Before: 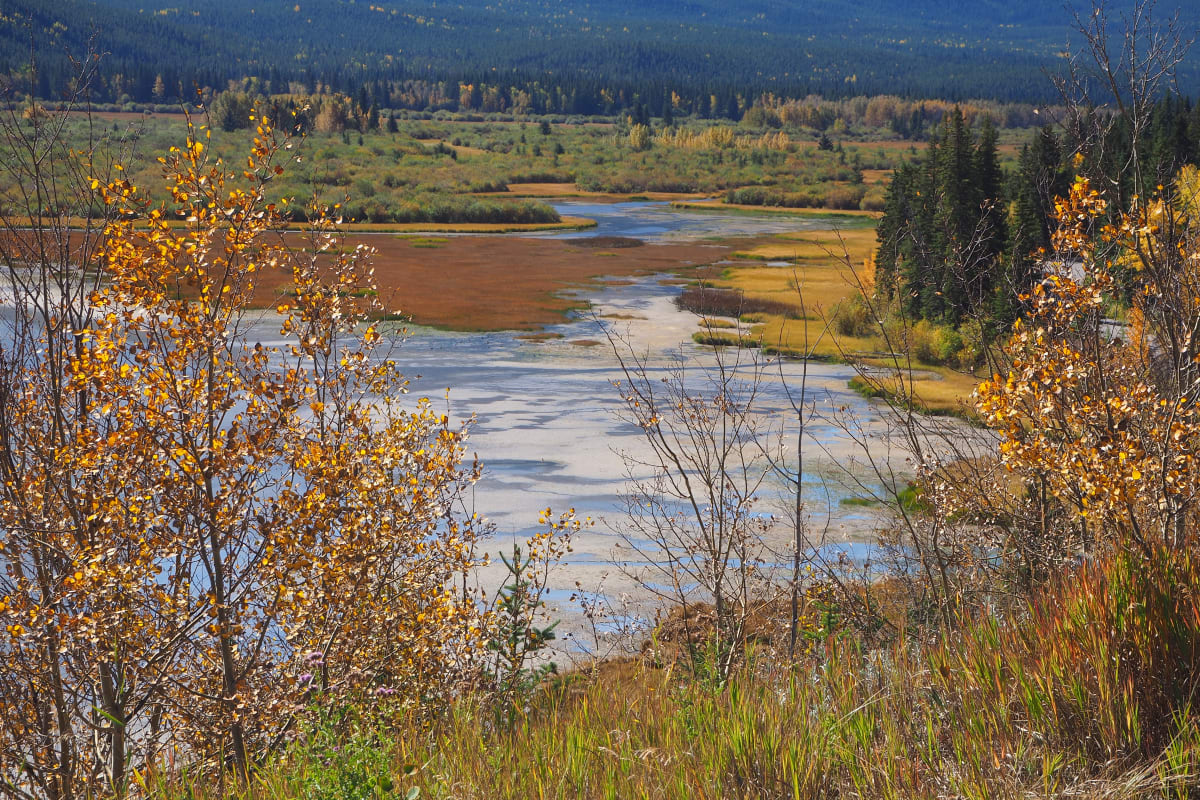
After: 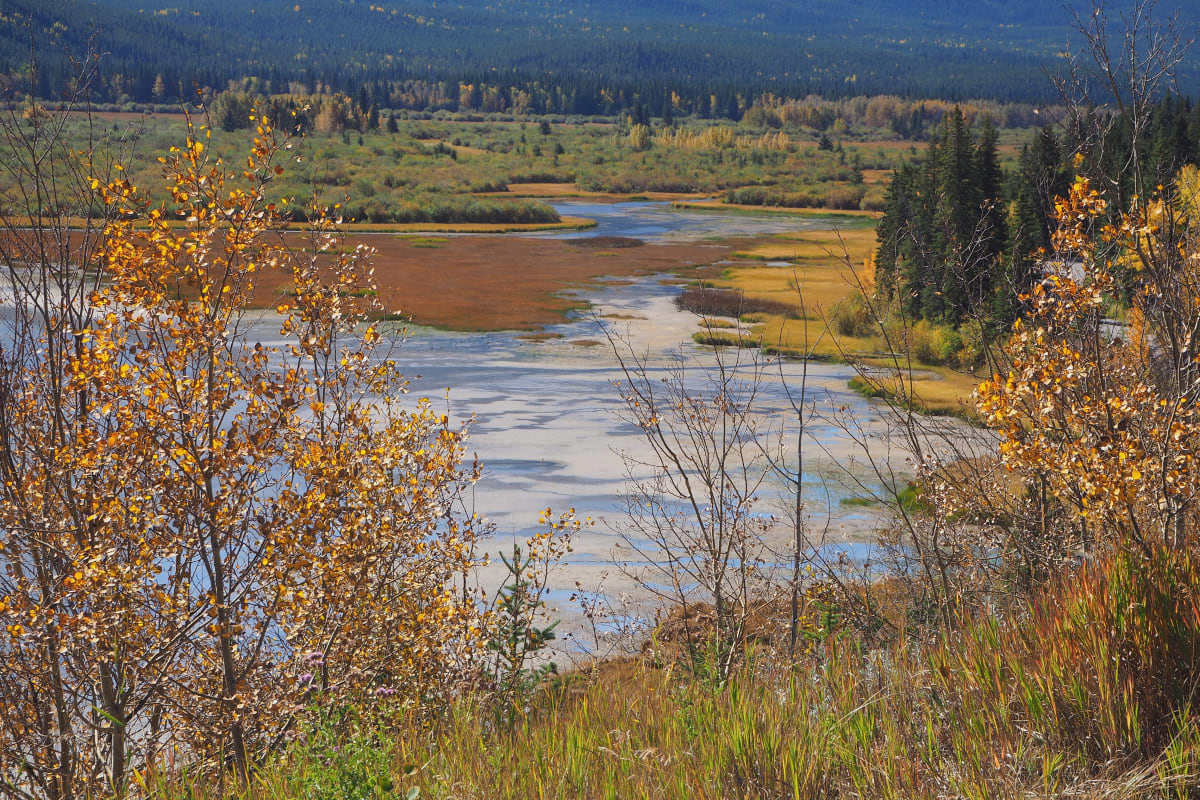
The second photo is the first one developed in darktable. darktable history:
exposure: exposure -0.21 EV, compensate highlight preservation false
contrast brightness saturation: contrast 0.05, brightness 0.06, saturation 0.01
